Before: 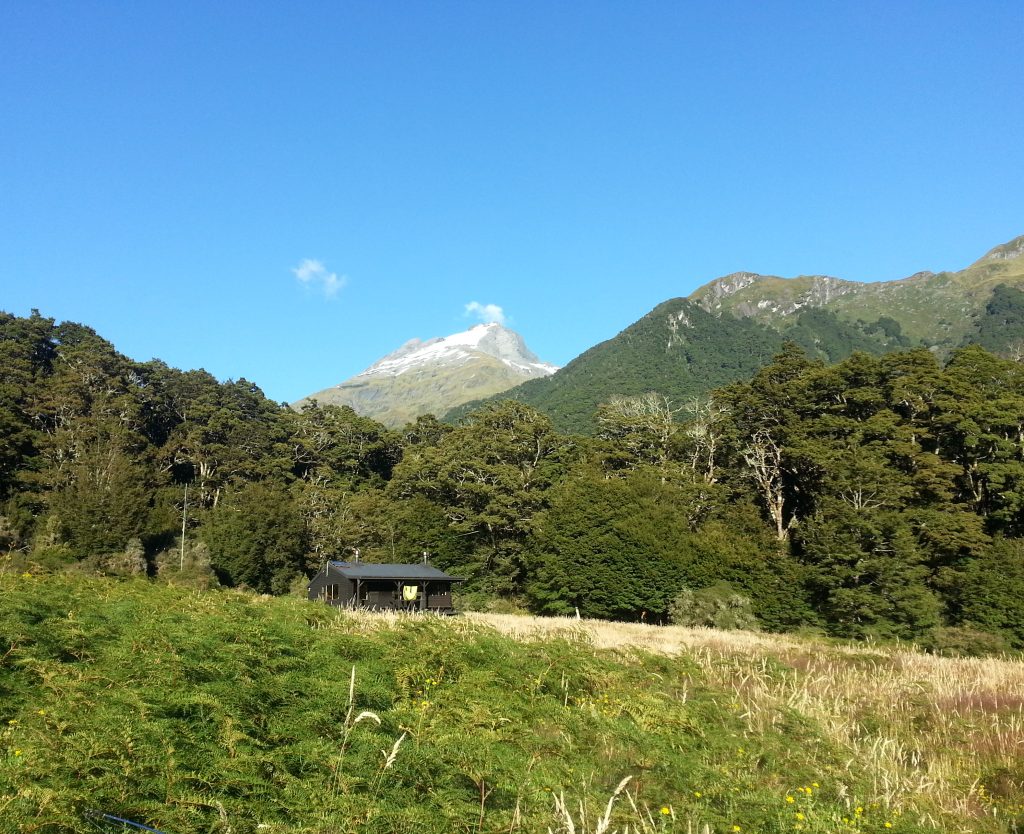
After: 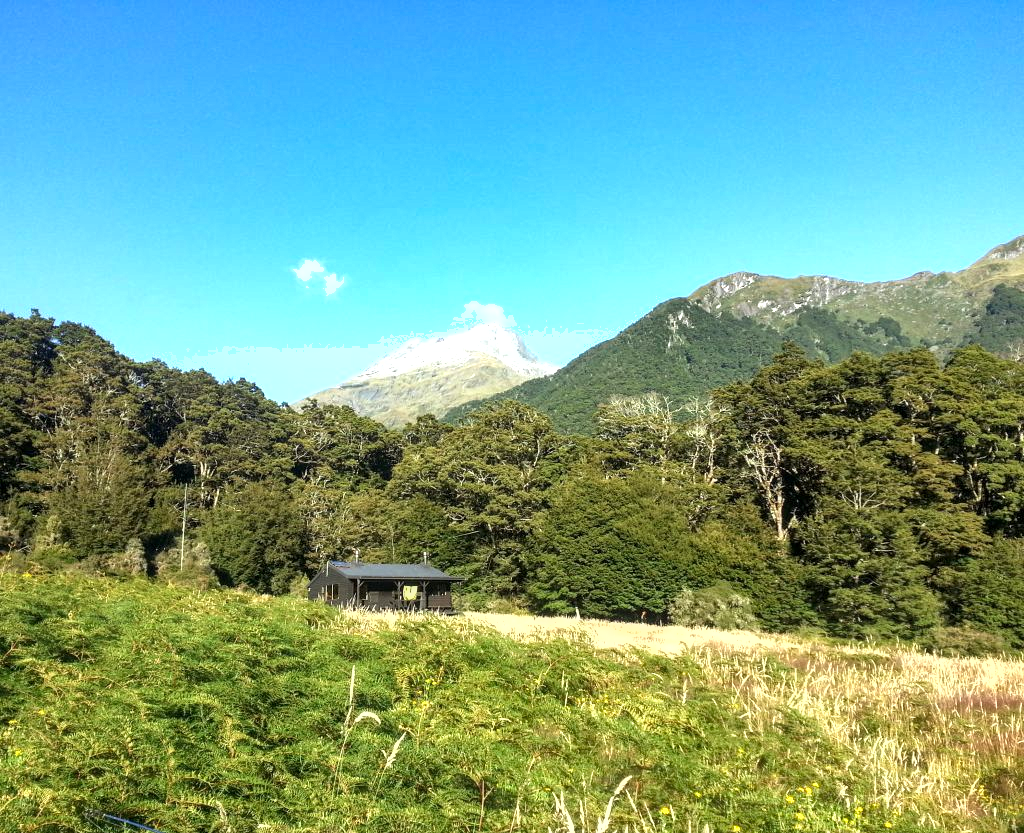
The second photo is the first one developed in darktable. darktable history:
exposure: black level correction 0, exposure 0.694 EV, compensate exposure bias true, compensate highlight preservation false
local contrast: on, module defaults
crop: bottom 0.052%
shadows and highlights: highlights color adjustment 56.51%, soften with gaussian
